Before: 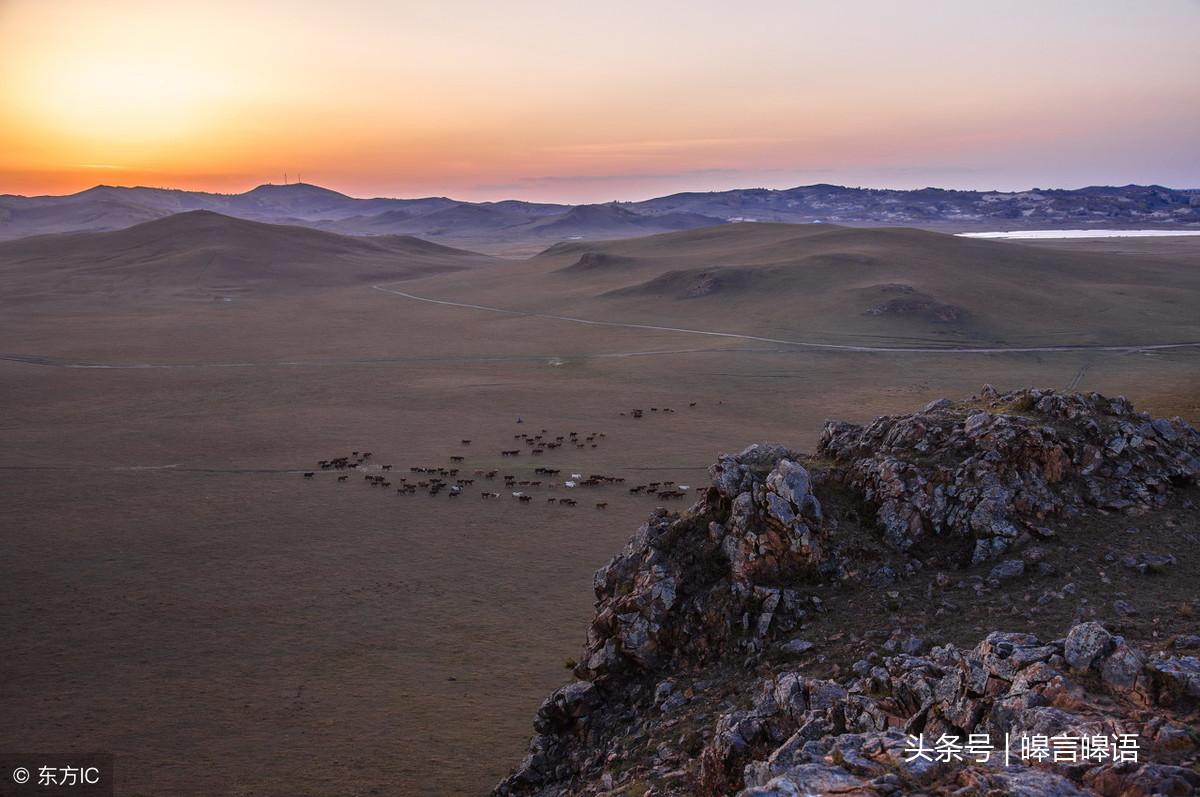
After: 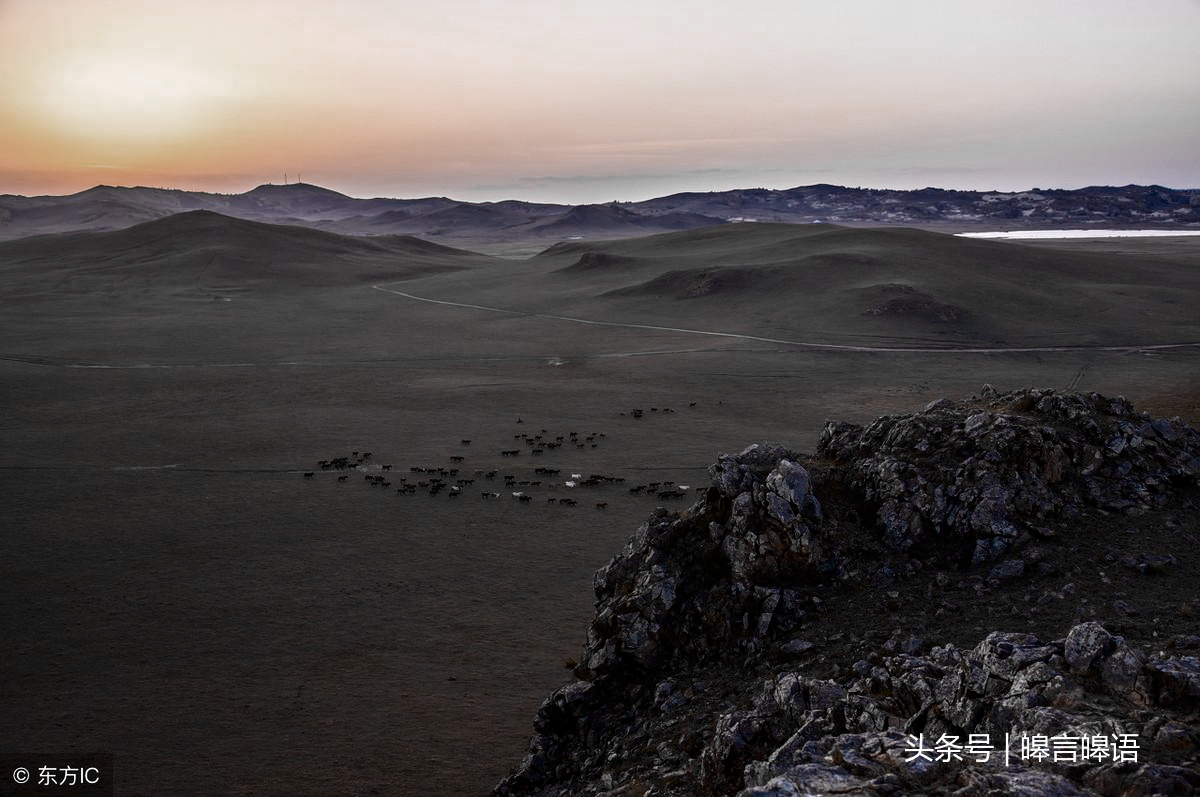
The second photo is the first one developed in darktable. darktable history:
color zones: curves: ch0 [(0, 0.487) (0.241, 0.395) (0.434, 0.373) (0.658, 0.412) (0.838, 0.487)]; ch1 [(0, 0) (0.053, 0.053) (0.211, 0.202) (0.579, 0.259) (0.781, 0.241)]
contrast brightness saturation: contrast 0.21, brightness -0.11, saturation 0.21
